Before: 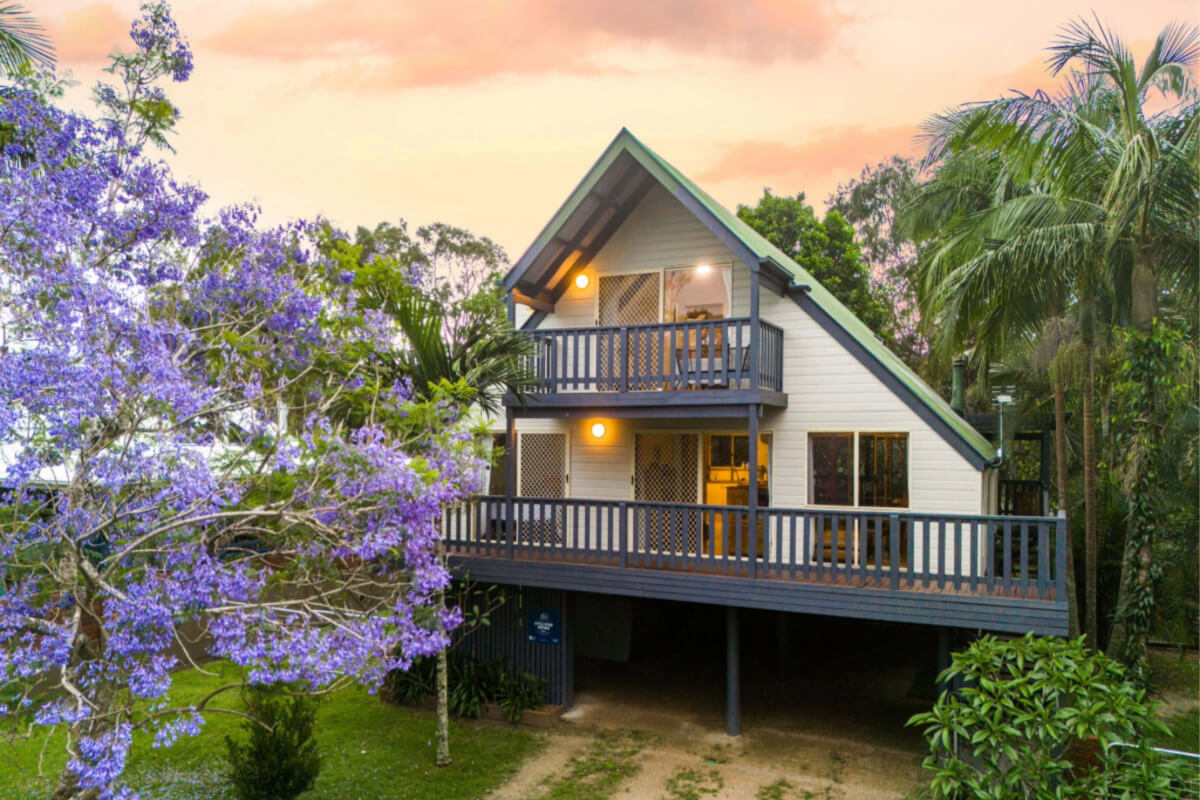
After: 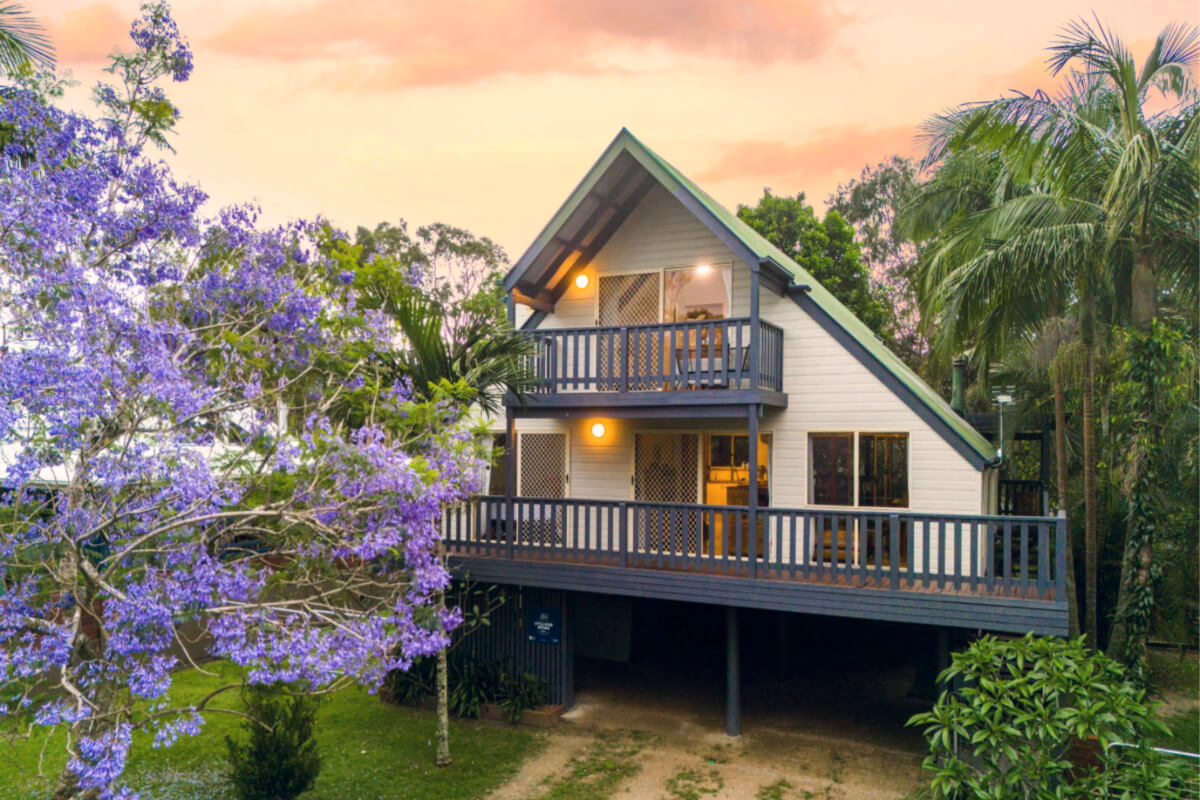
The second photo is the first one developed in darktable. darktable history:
color balance rgb: shadows lift › hue 87.51°, highlights gain › chroma 1.62%, highlights gain › hue 55.1°, global offset › chroma 0.06%, global offset › hue 253.66°, linear chroma grading › global chroma 0.5%
